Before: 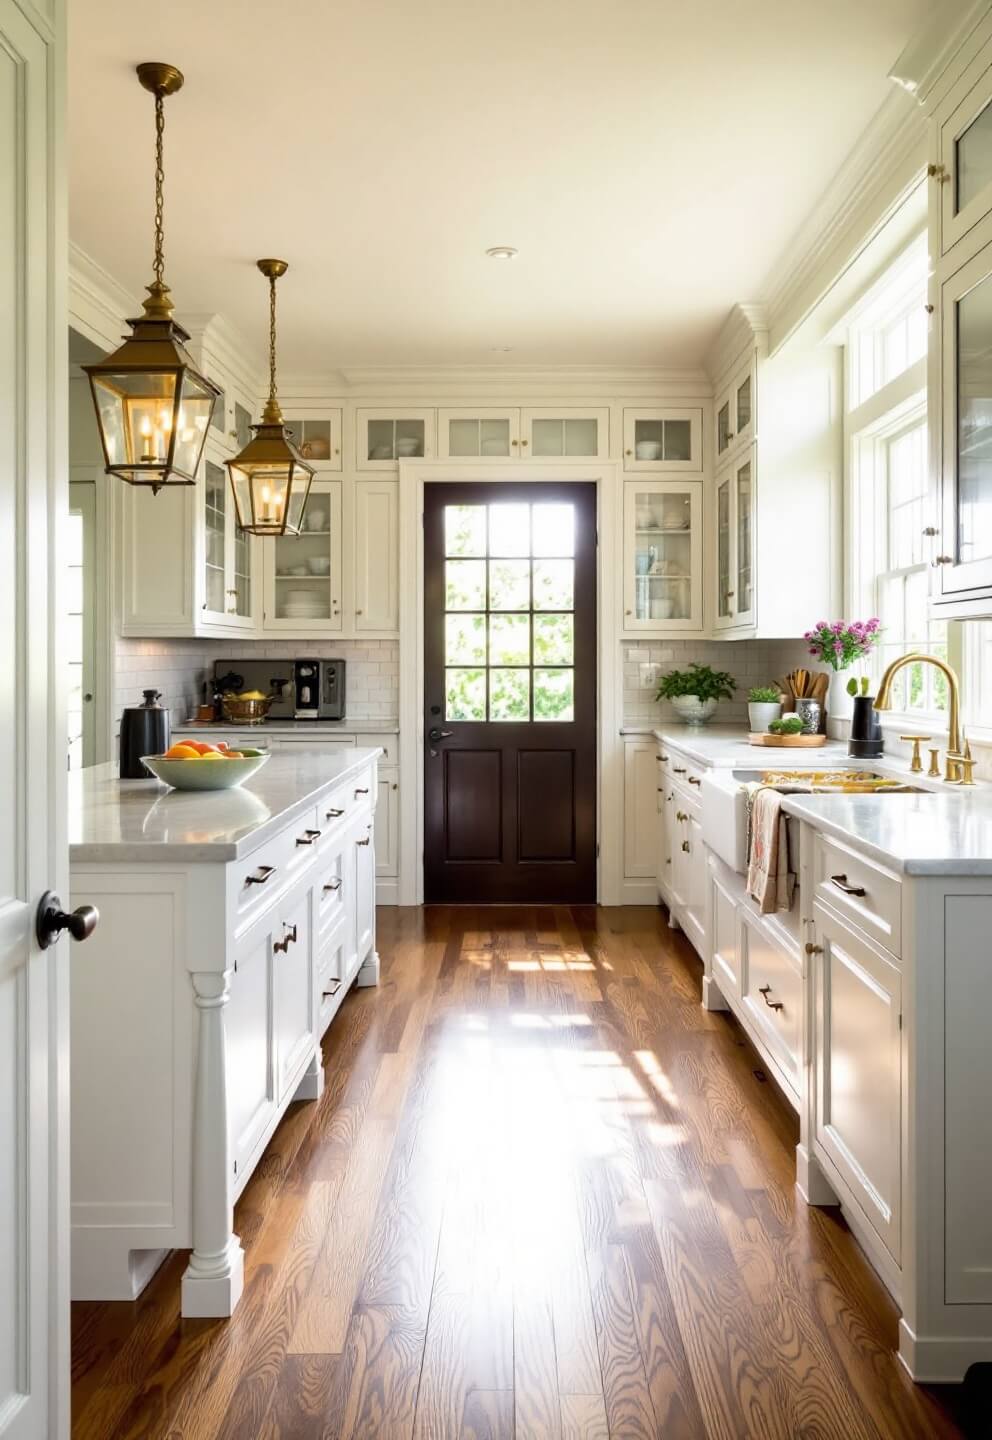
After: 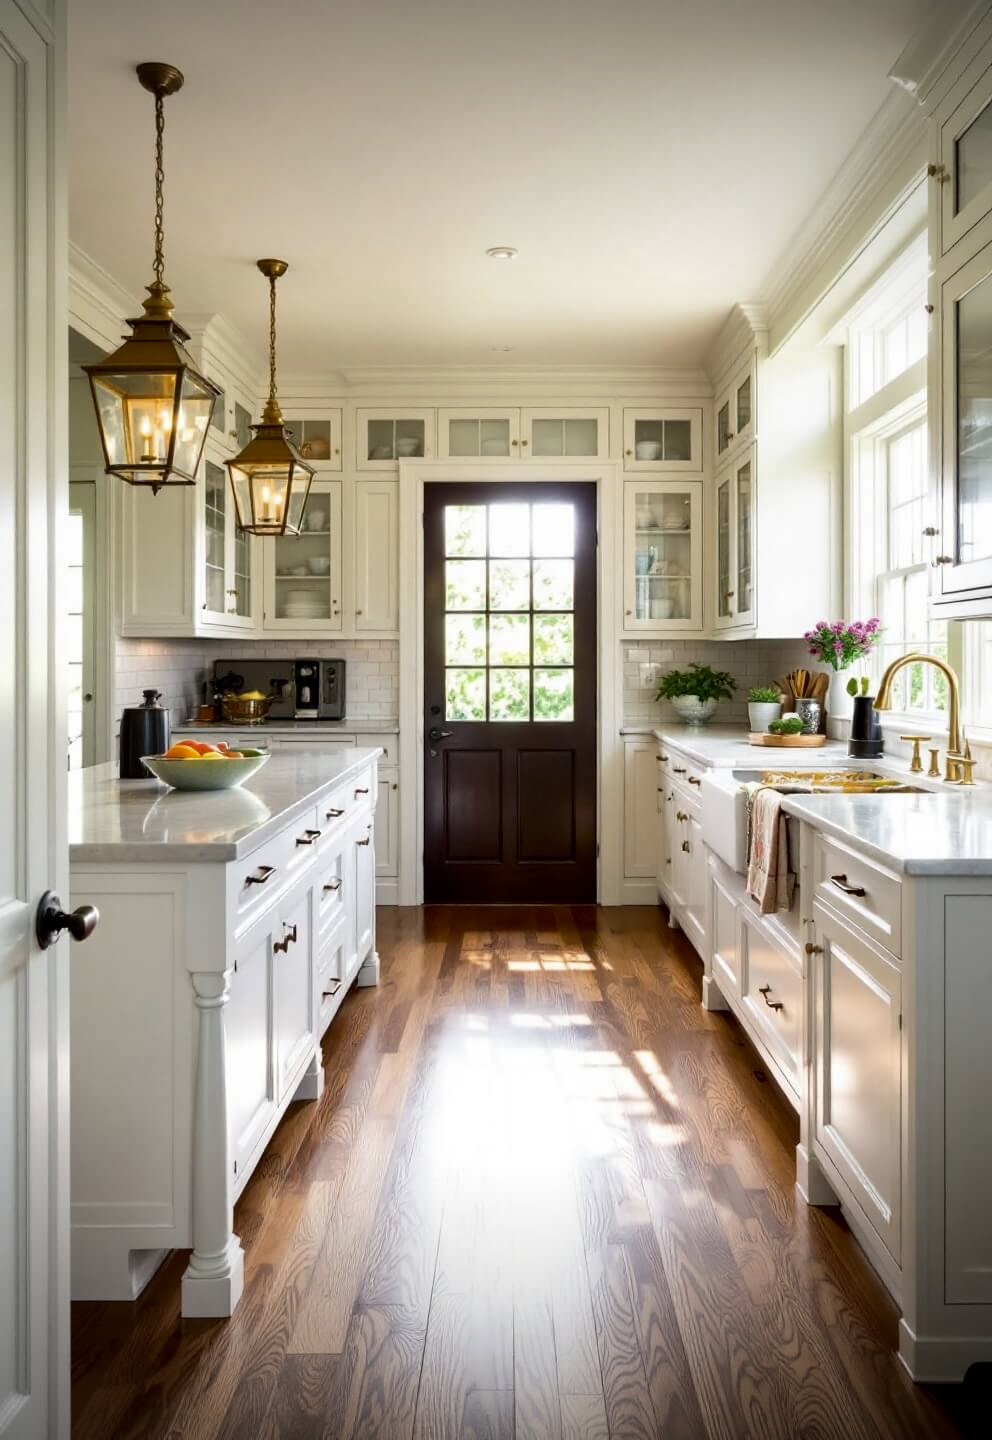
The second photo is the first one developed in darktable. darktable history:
contrast brightness saturation: brightness -0.09
vignetting: fall-off start 97.59%, fall-off radius 99.68%, brightness -0.795, width/height ratio 1.369
